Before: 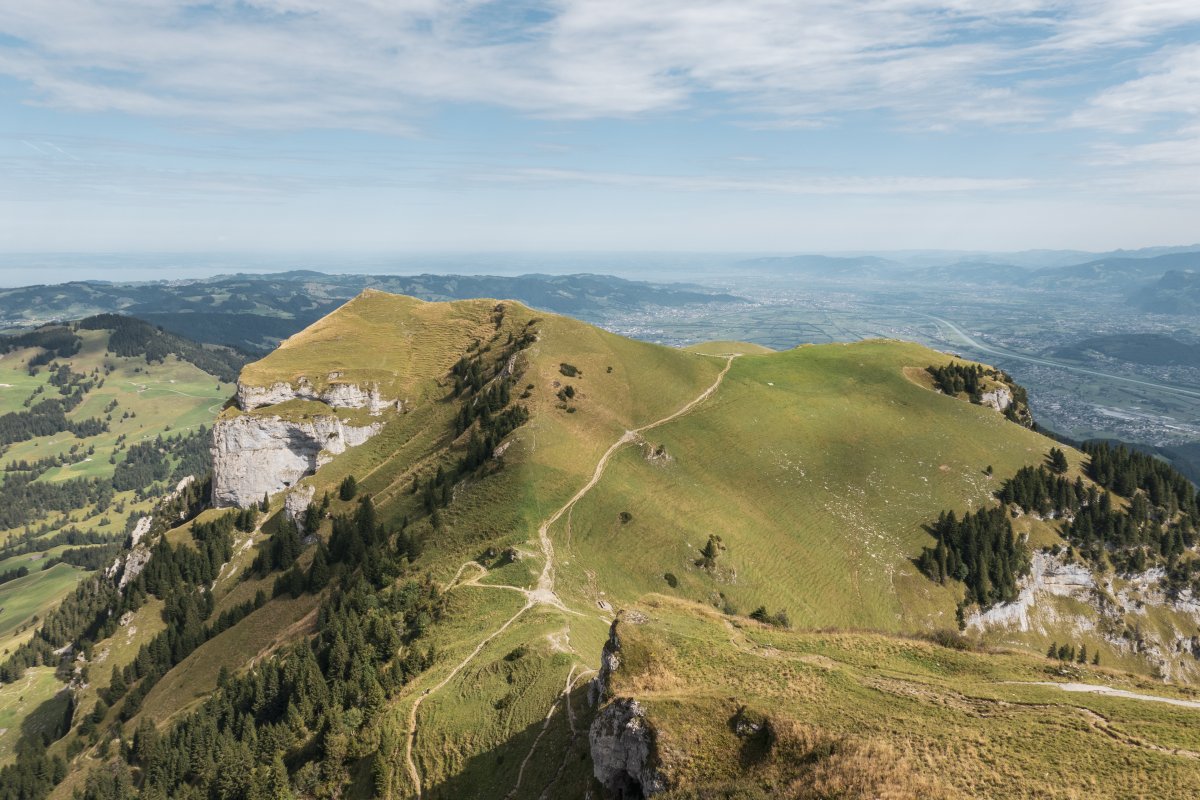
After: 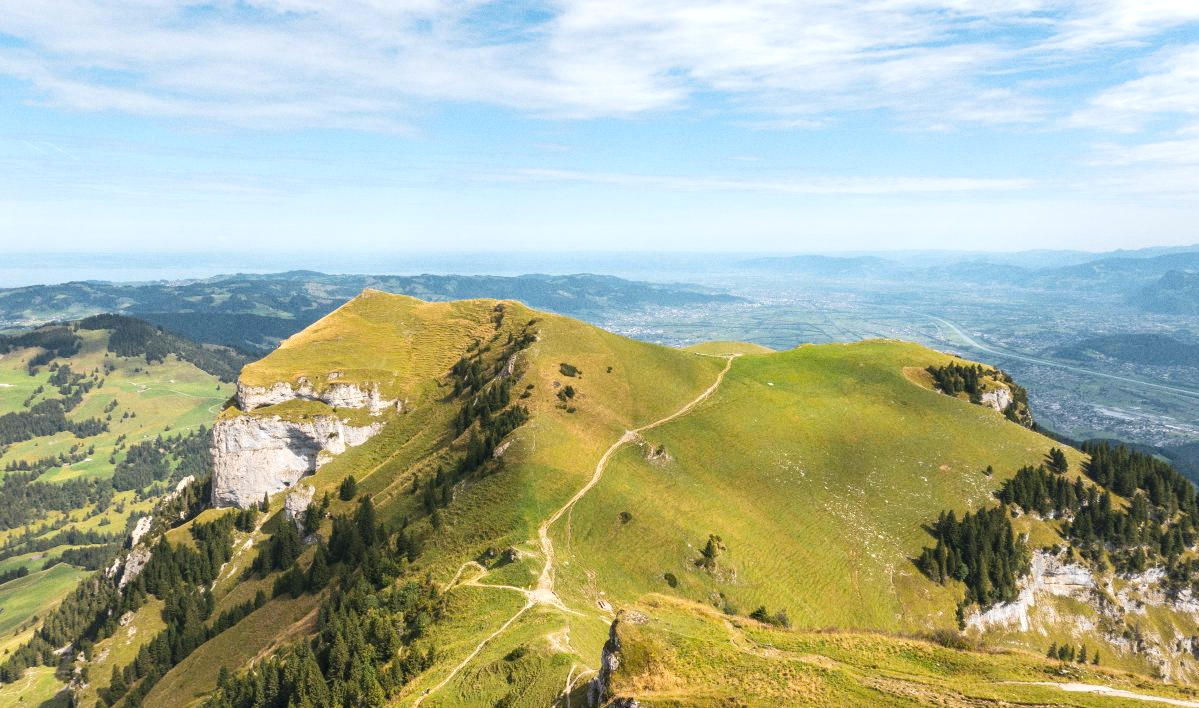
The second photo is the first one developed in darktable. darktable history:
base curve: curves: ch0 [(0, 0) (0.472, 0.508) (1, 1)]
exposure: exposure 0.426 EV, compensate highlight preservation false
grain: coarseness 0.09 ISO
color balance rgb: perceptual saturation grading › global saturation 30%
crop and rotate: top 0%, bottom 11.49%
